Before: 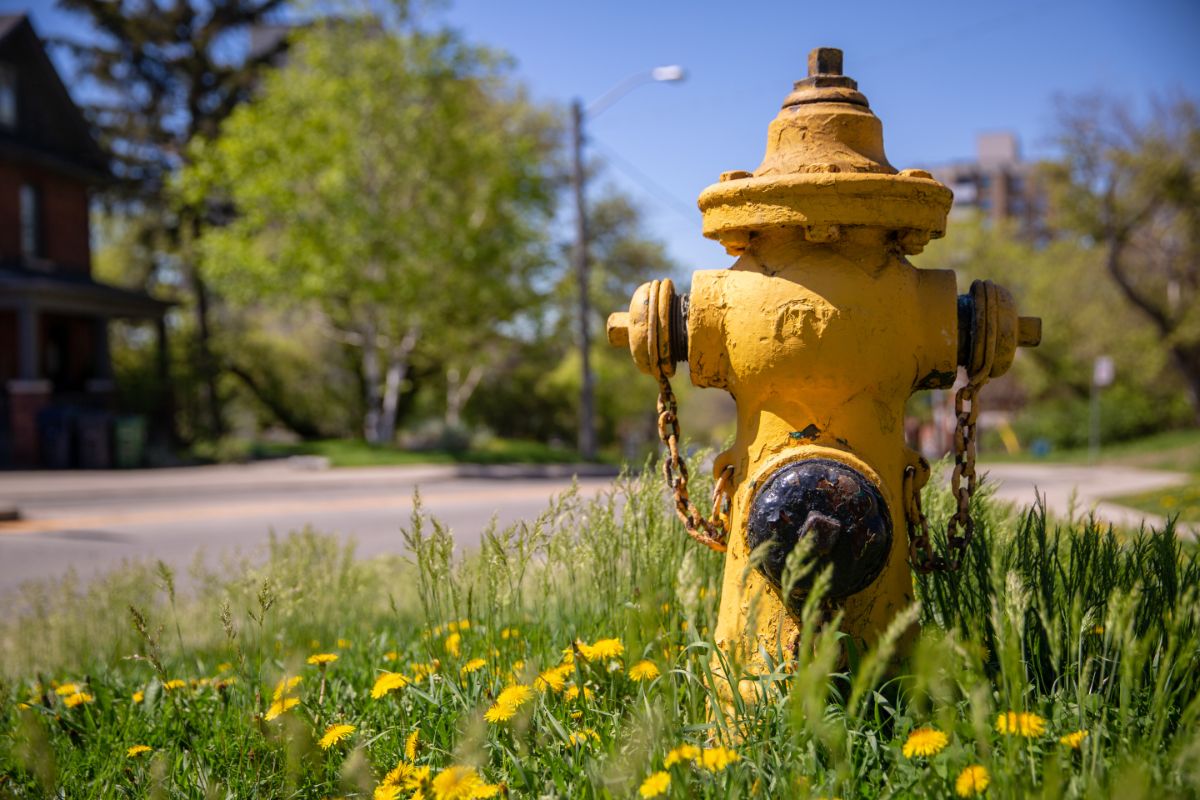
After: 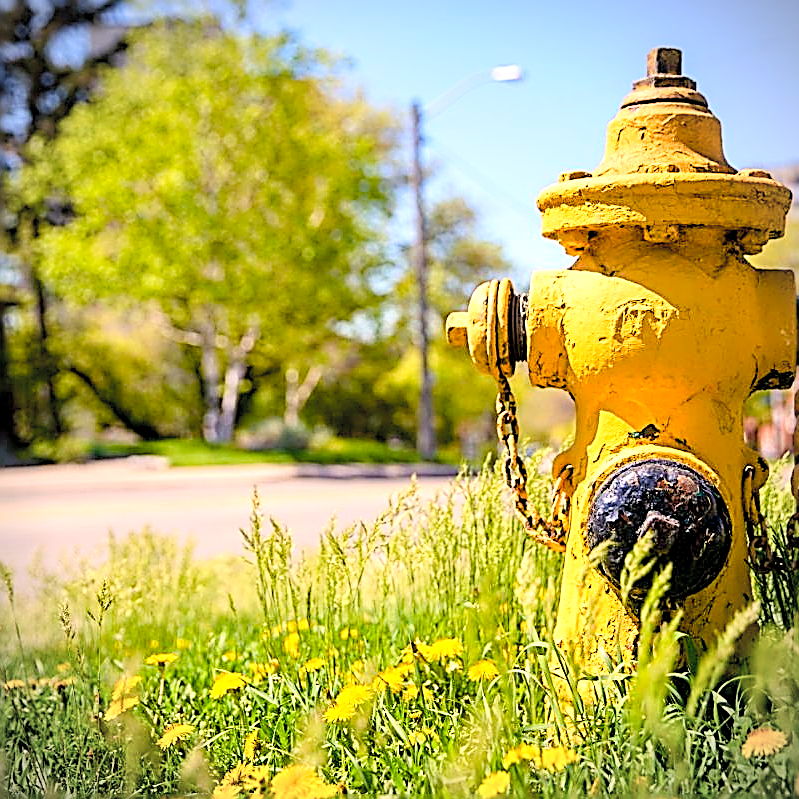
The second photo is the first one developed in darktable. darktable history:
contrast brightness saturation: brightness 0.125
color balance rgb: highlights gain › chroma 3.044%, highlights gain › hue 75.87°, global offset › luminance -0.483%, perceptual saturation grading › global saturation 20%, perceptual saturation grading › highlights -25.509%, perceptual saturation grading › shadows 25.191%, global vibrance 26.187%, contrast 7.093%
sharpen: amount 1.844
exposure: exposure 0.563 EV, compensate highlight preservation false
base curve: curves: ch0 [(0, 0) (0.204, 0.334) (0.55, 0.733) (1, 1)]
crop and rotate: left 13.459%, right 19.932%
vignetting: fall-off start 91.59%
